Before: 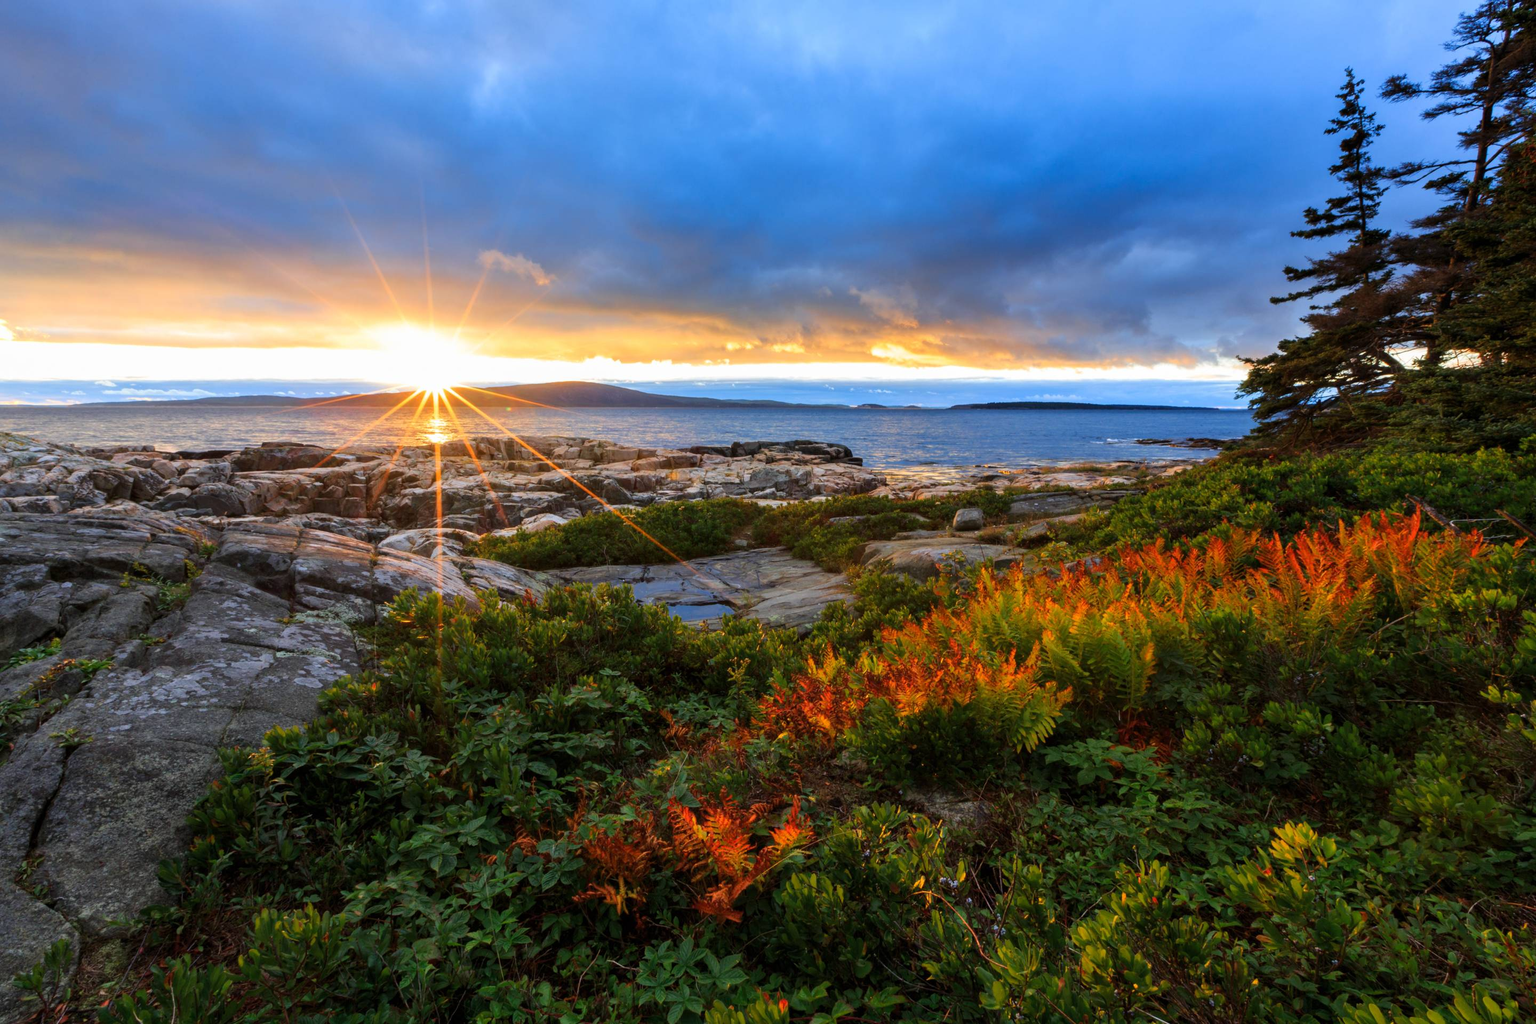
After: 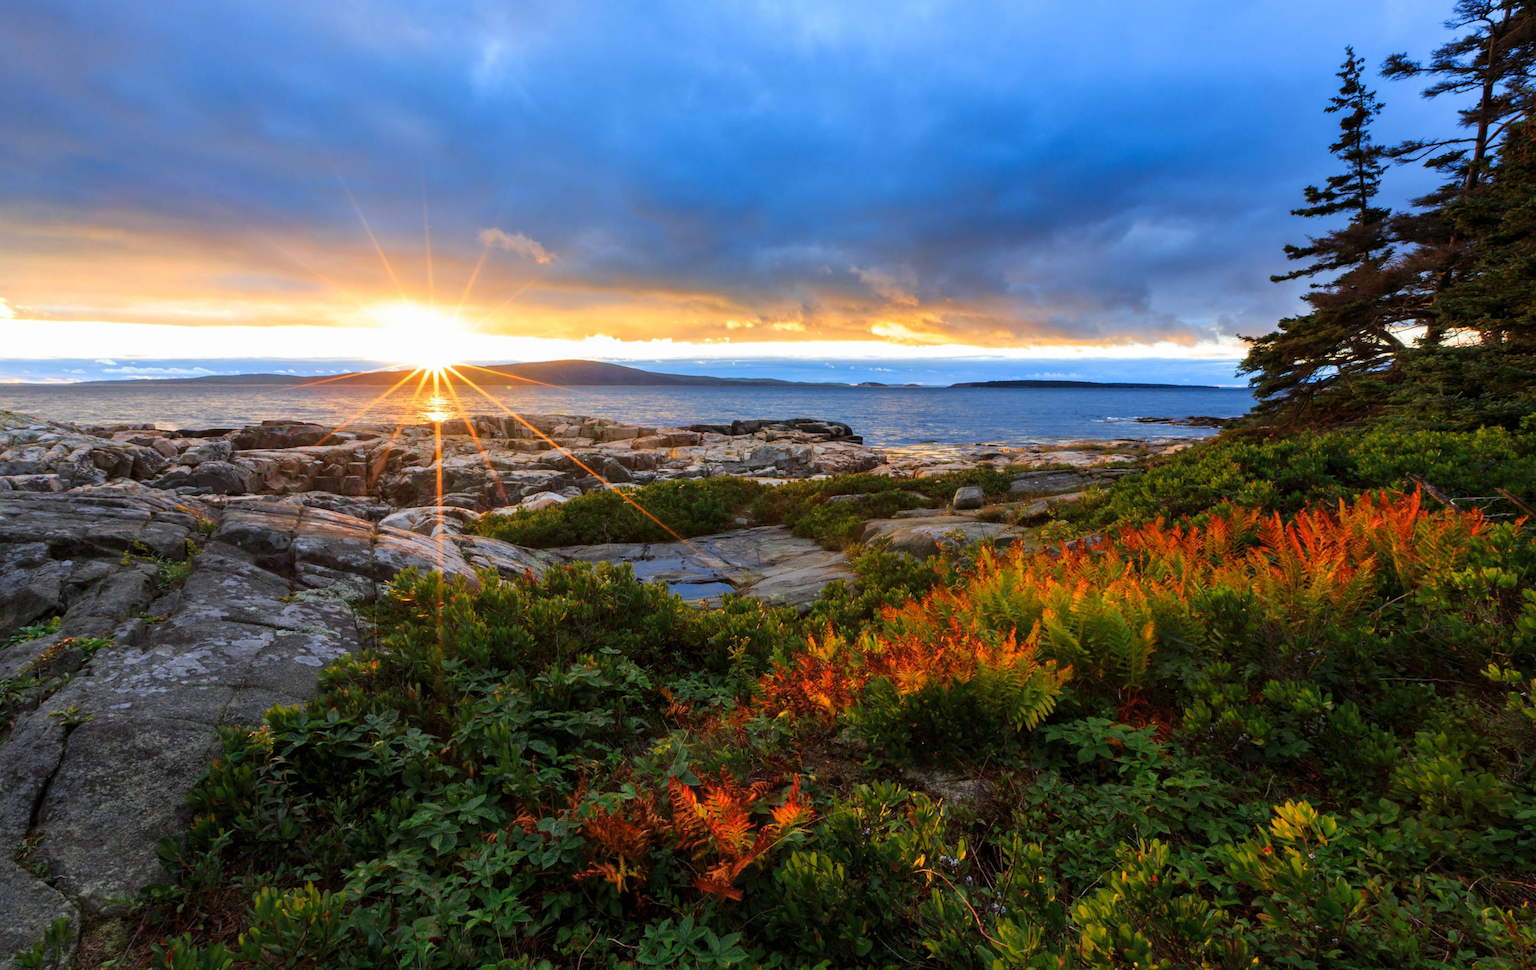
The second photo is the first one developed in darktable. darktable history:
crop and rotate: top 2.146%, bottom 3.064%
